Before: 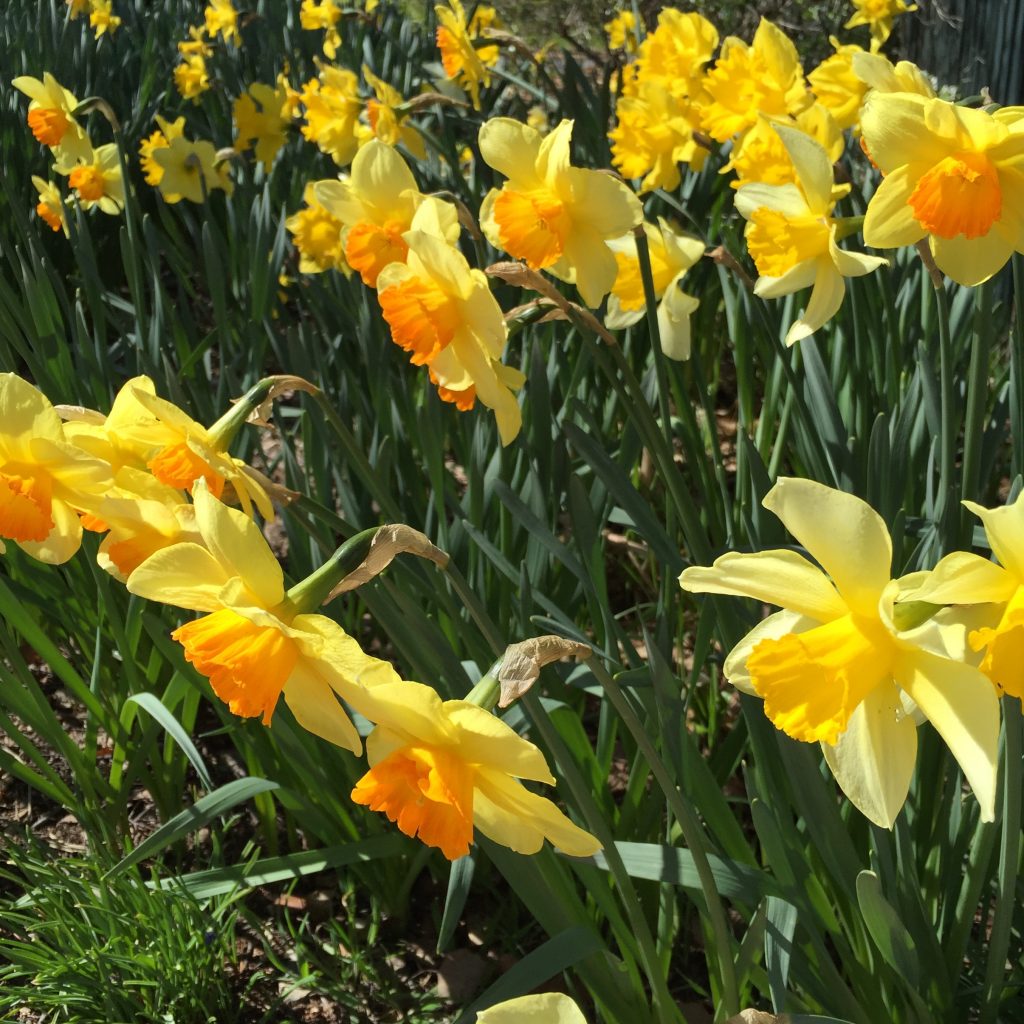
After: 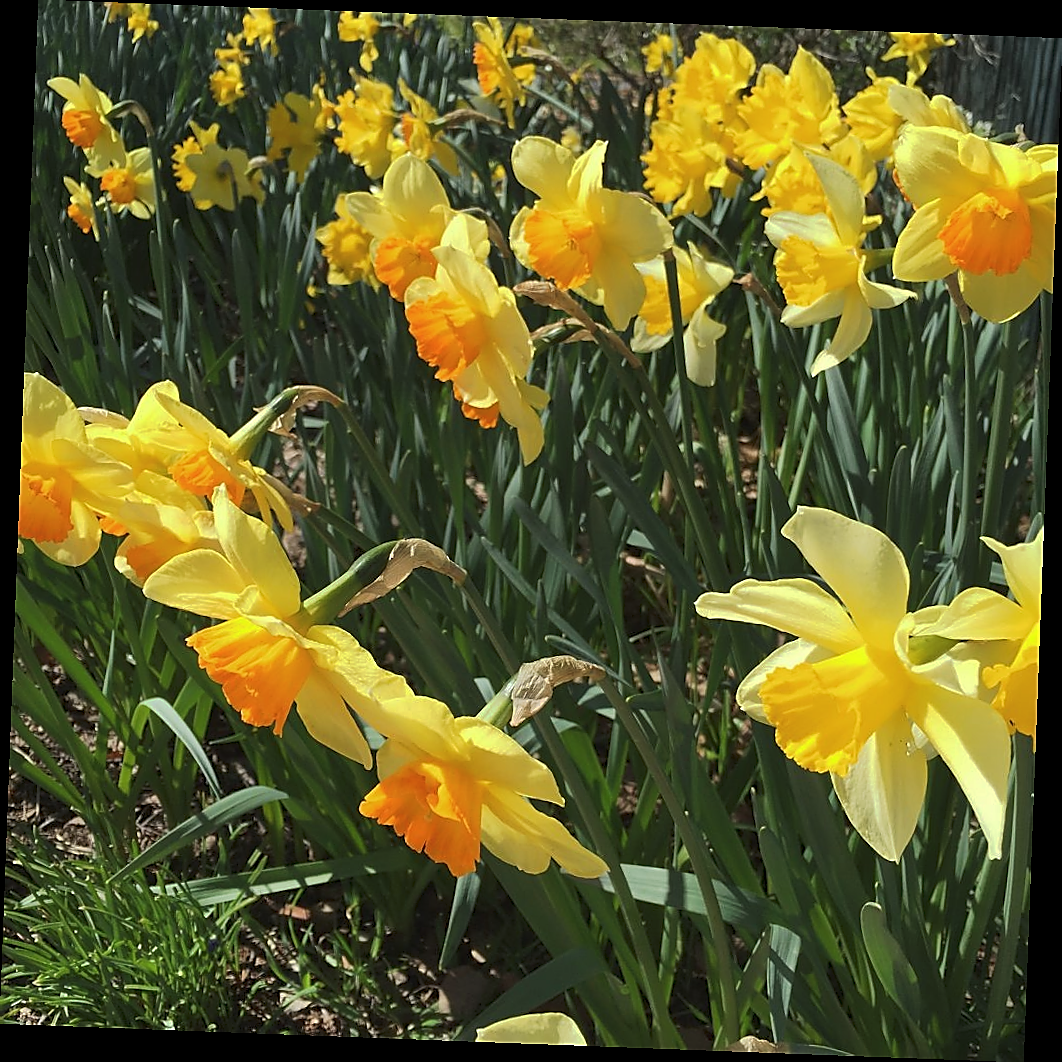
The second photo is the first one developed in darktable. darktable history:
rotate and perspective: rotation 2.17°, automatic cropping off
sharpen: radius 1.4, amount 1.25, threshold 0.7
tone curve: curves: ch0 [(0, 0) (0.003, 0.032) (0.011, 0.04) (0.025, 0.058) (0.044, 0.084) (0.069, 0.107) (0.1, 0.13) (0.136, 0.158) (0.177, 0.193) (0.224, 0.236) (0.277, 0.283) (0.335, 0.335) (0.399, 0.399) (0.468, 0.467) (0.543, 0.533) (0.623, 0.612) (0.709, 0.698) (0.801, 0.776) (0.898, 0.848) (1, 1)], preserve colors none
